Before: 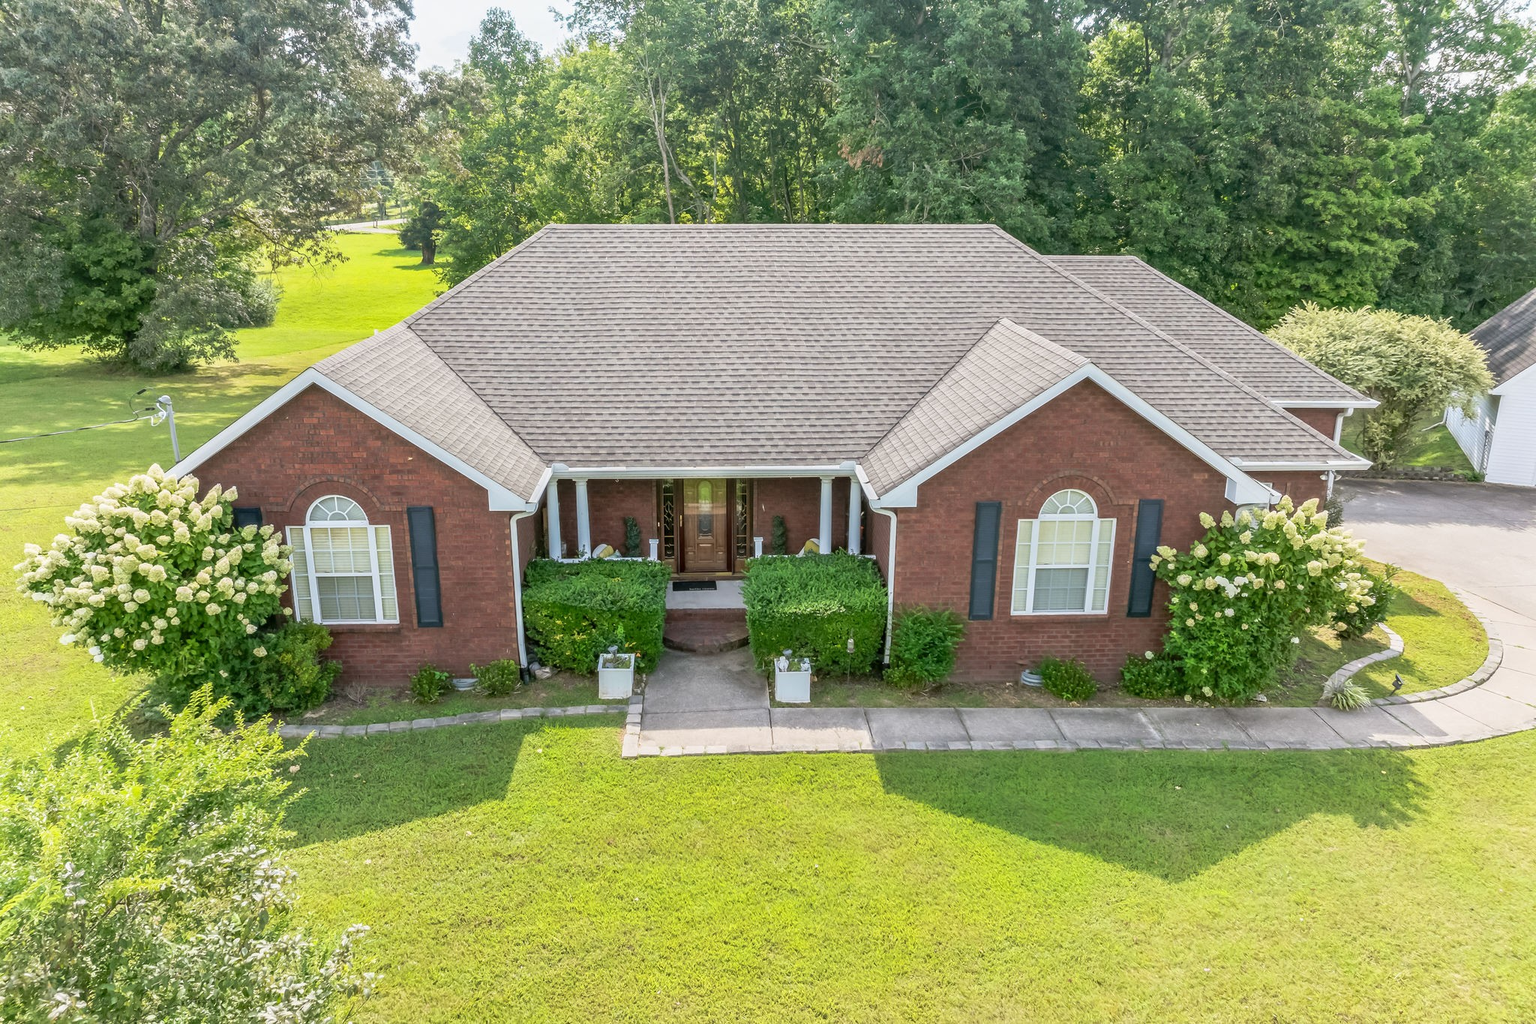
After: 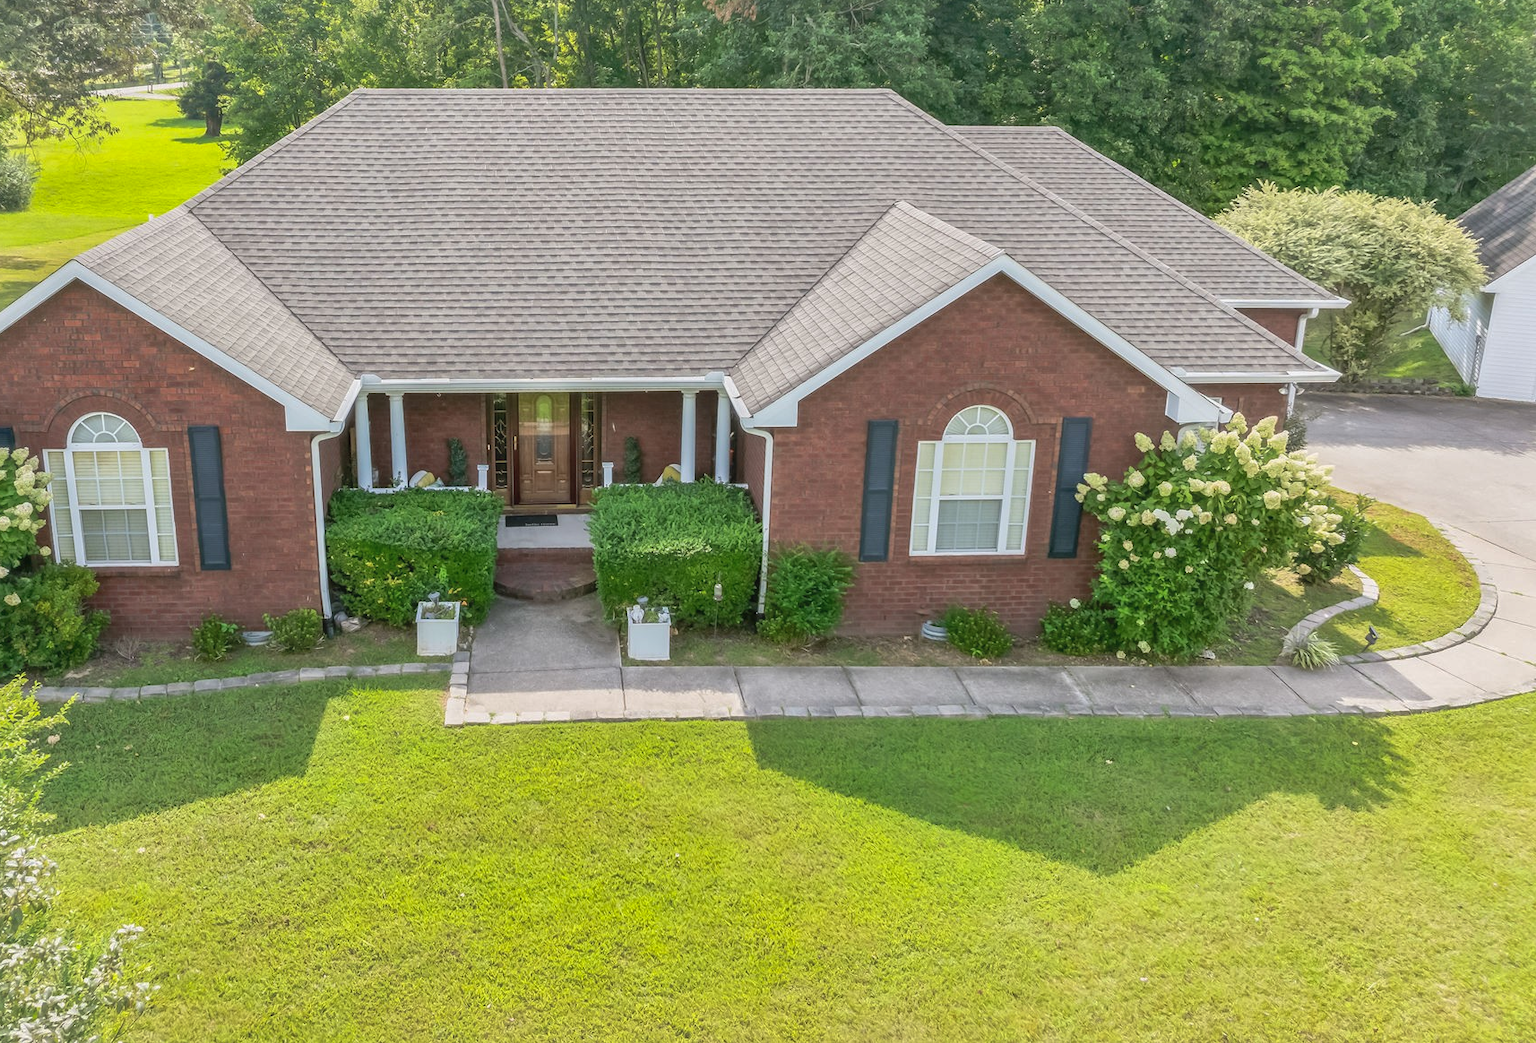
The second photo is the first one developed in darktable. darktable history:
haze removal: strength -0.047, compatibility mode true, adaptive false
crop: left 16.285%, top 14.705%
shadows and highlights: highlights color adjustment 49.35%
